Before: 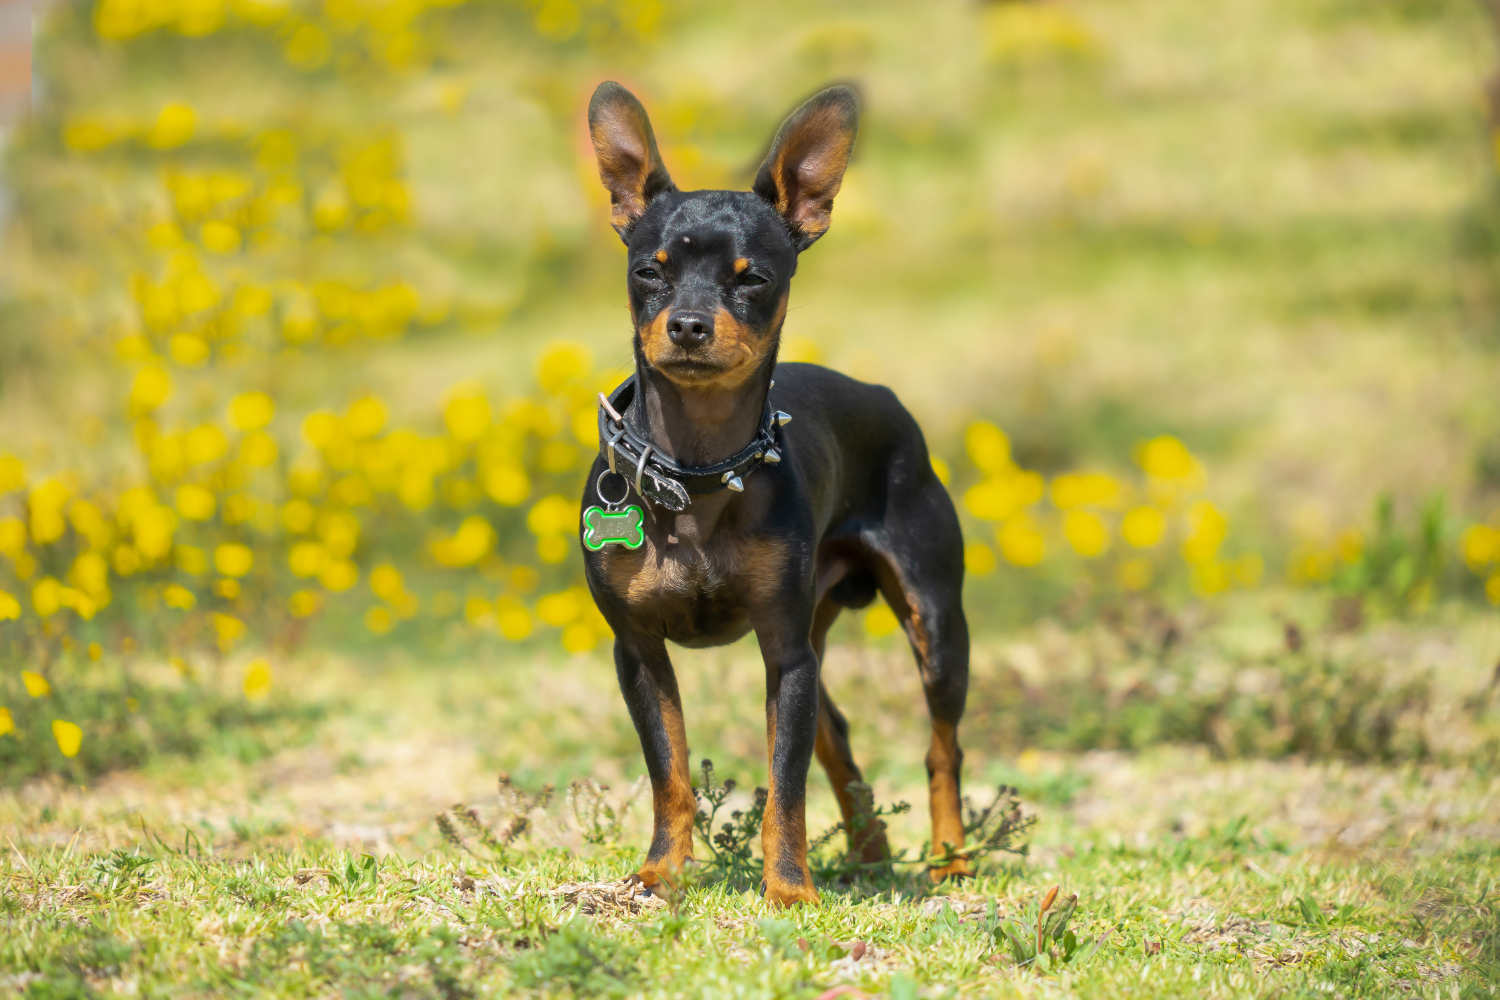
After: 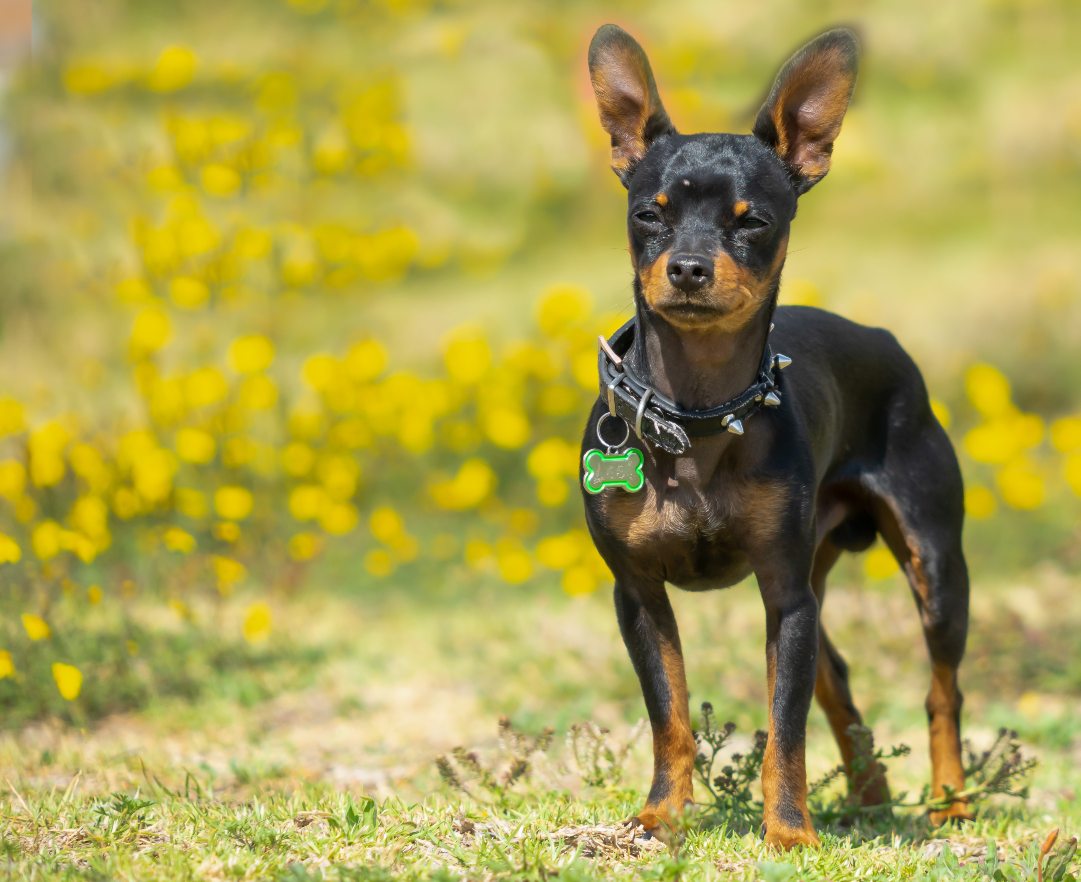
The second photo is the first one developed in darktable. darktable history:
crop: top 5.772%, right 27.887%, bottom 5.532%
